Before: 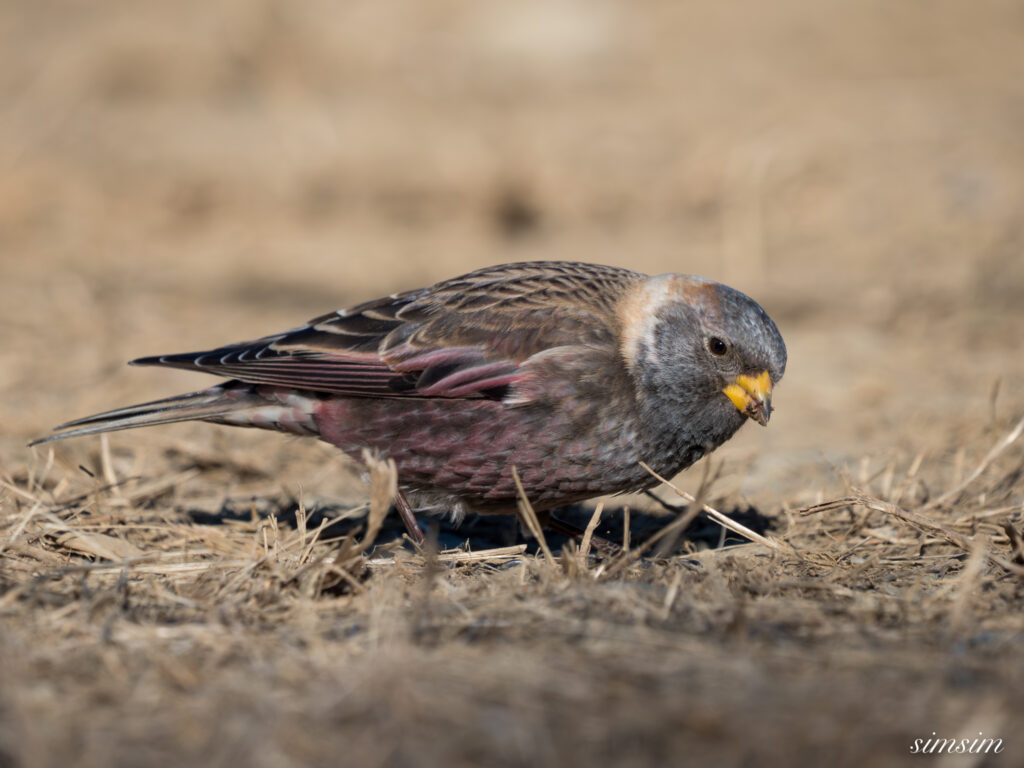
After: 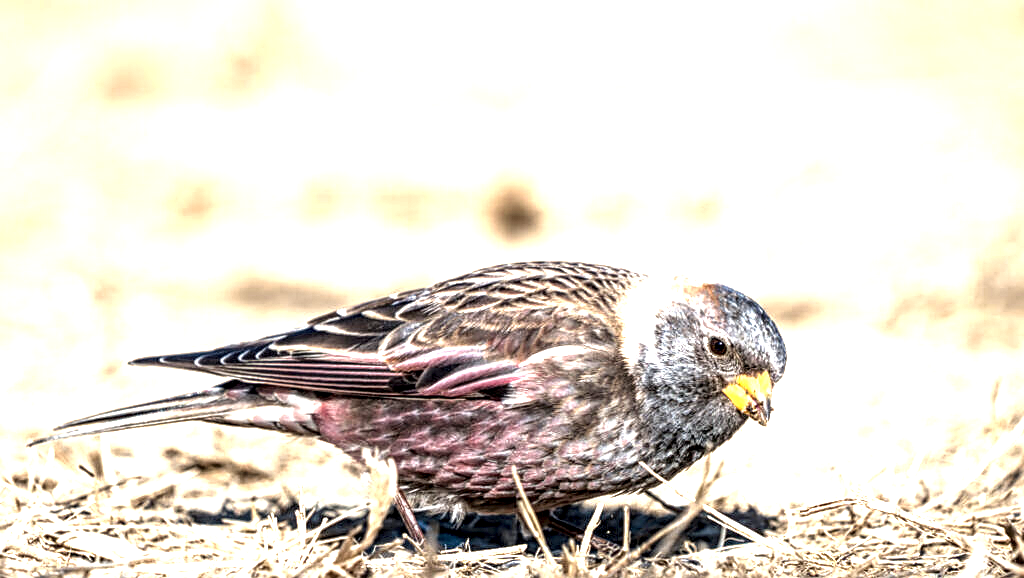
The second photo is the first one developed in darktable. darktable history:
crop: bottom 24.668%
exposure: black level correction 0, exposure 1.988 EV, compensate exposure bias true, compensate highlight preservation false
sharpen: on, module defaults
local contrast: highlights 16%, detail 188%
